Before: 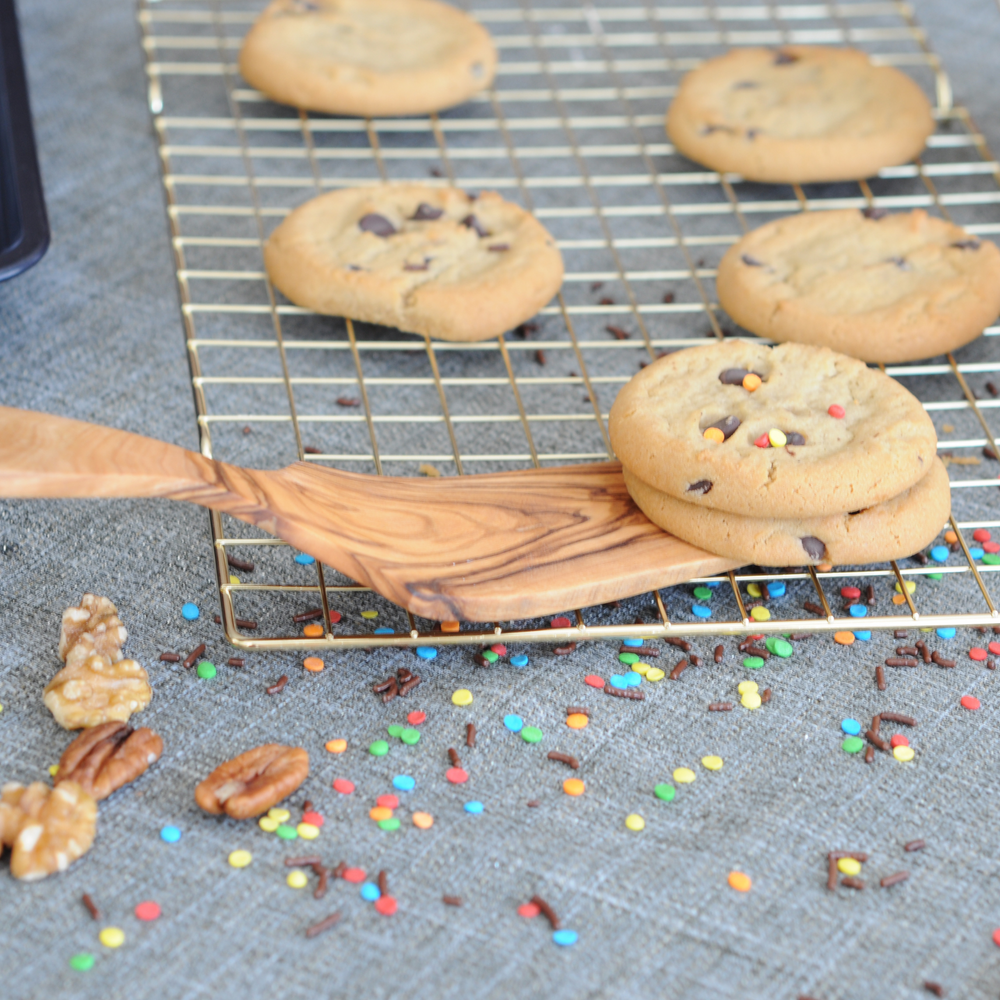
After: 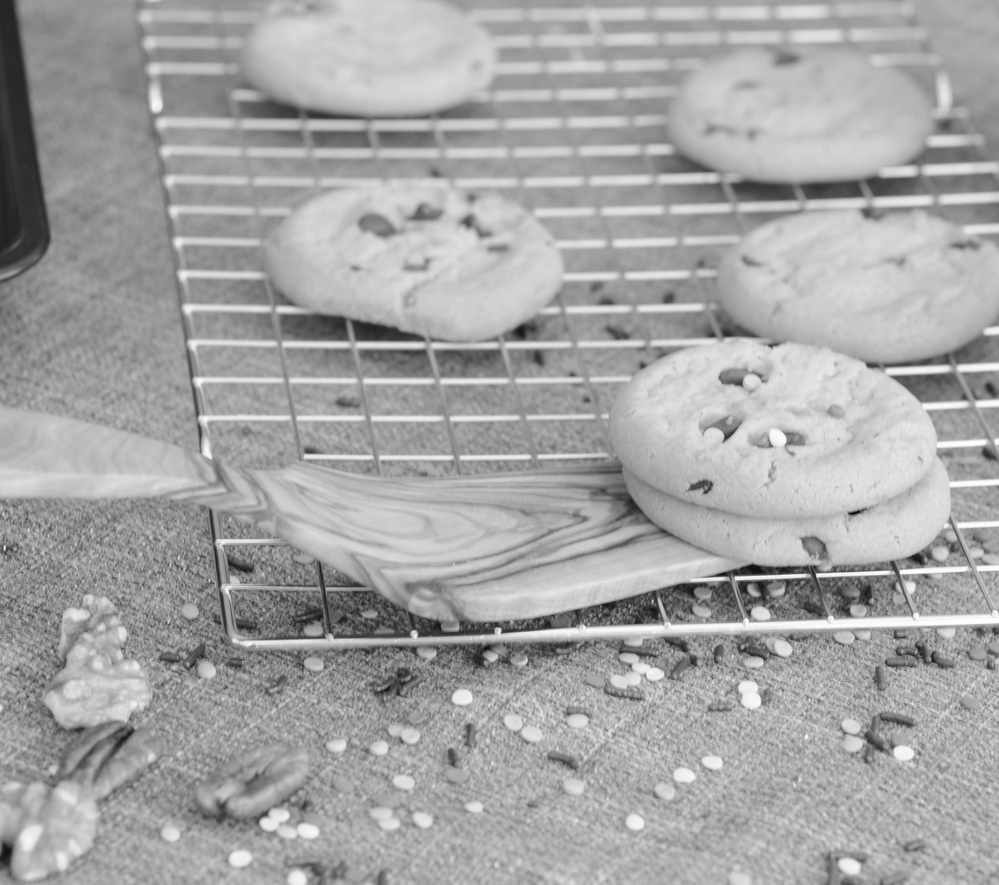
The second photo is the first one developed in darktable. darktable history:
local contrast: mode bilateral grid, contrast 100, coarseness 100, detail 94%, midtone range 0.2
crop and rotate: top 0%, bottom 11.49%
color balance rgb: perceptual saturation grading › global saturation 20%, perceptual saturation grading › highlights -25%, perceptual saturation grading › shadows 50%
monochrome: on, module defaults
